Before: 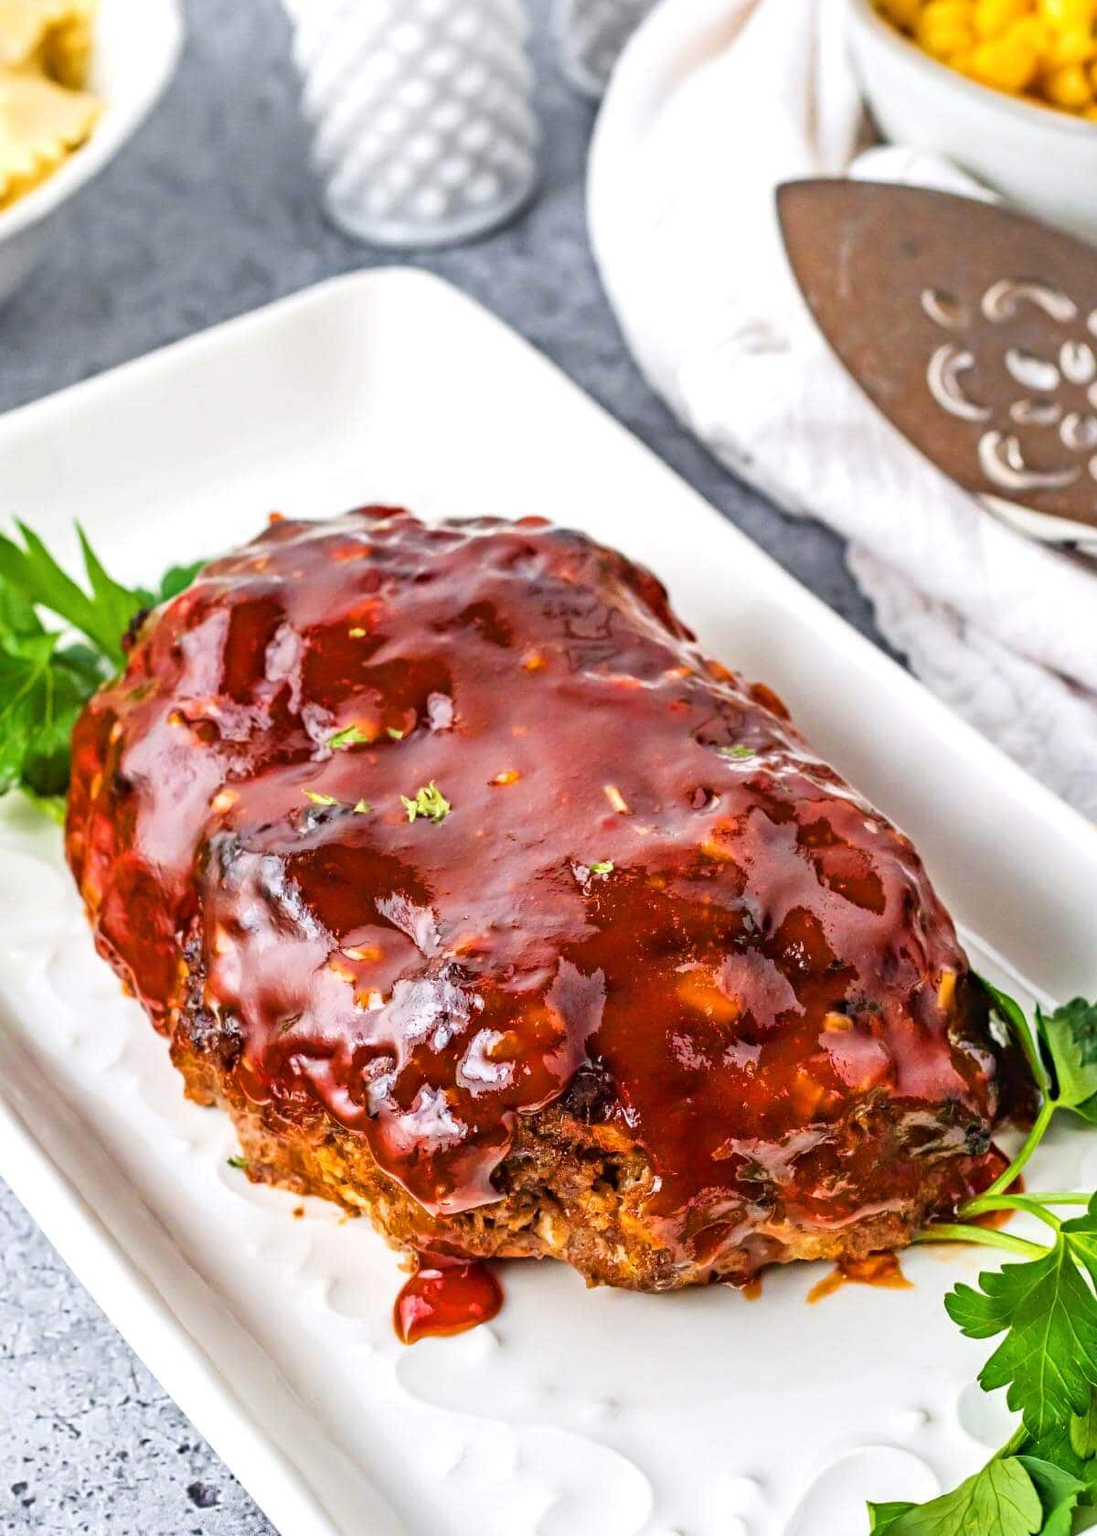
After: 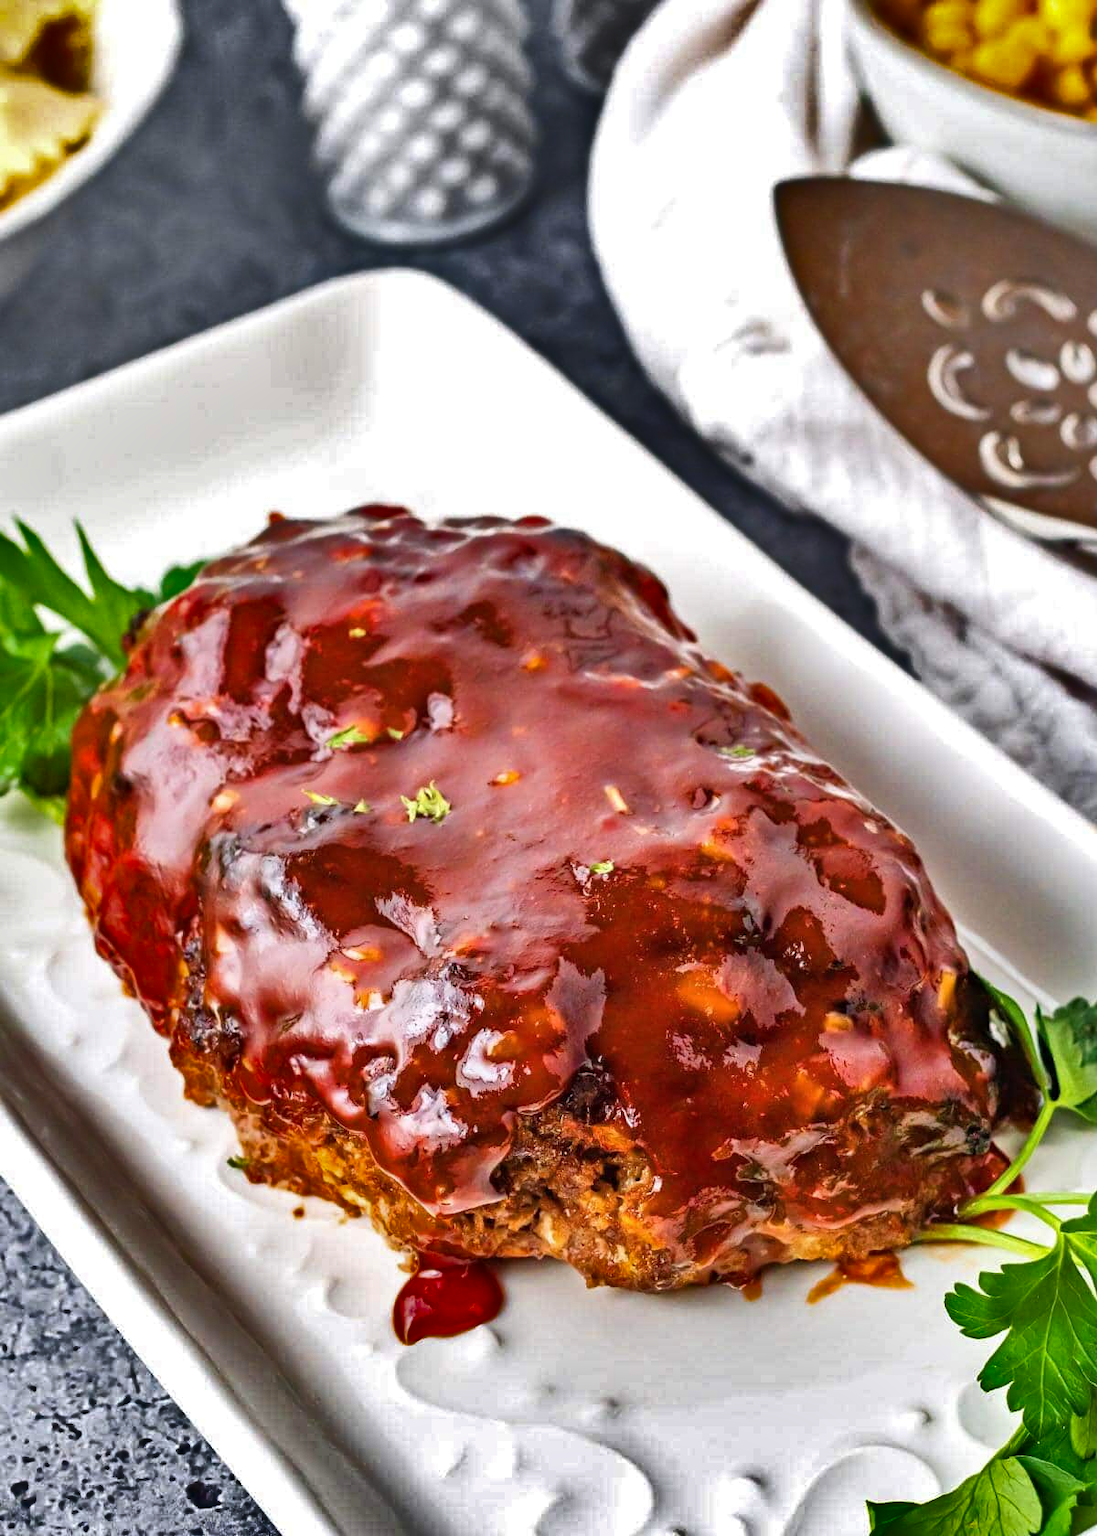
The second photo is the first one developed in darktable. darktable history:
shadows and highlights: shadows 20.91, highlights -82.73, soften with gaussian
